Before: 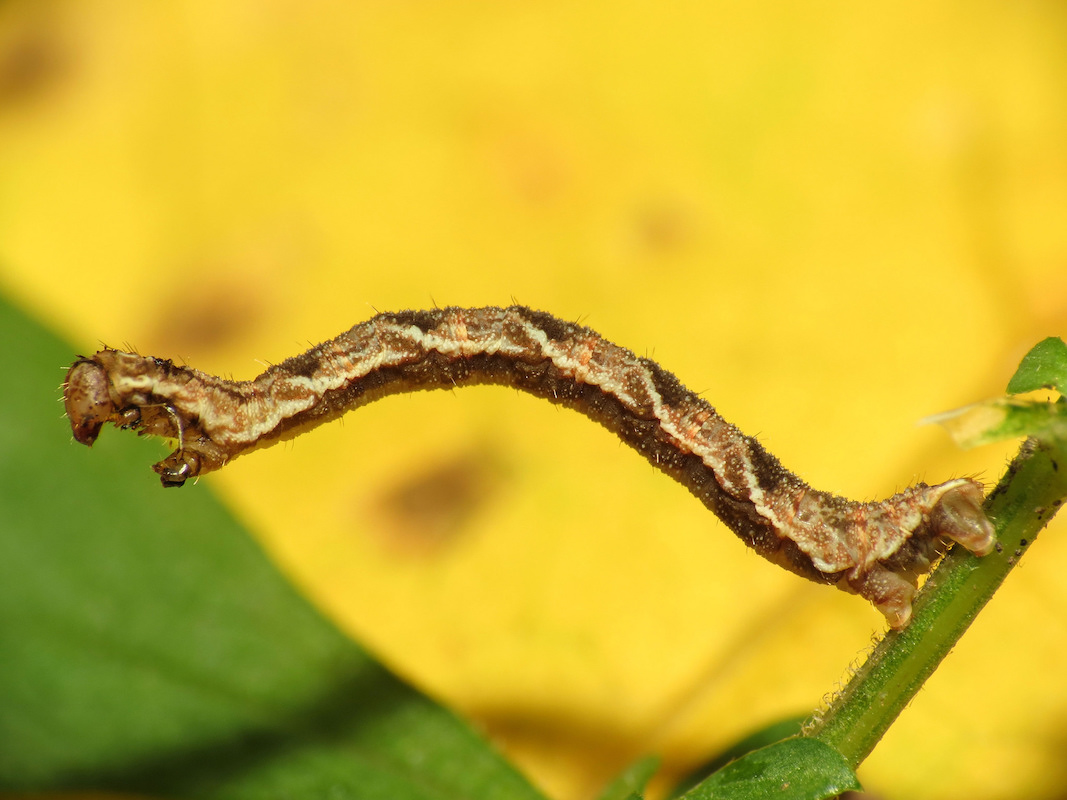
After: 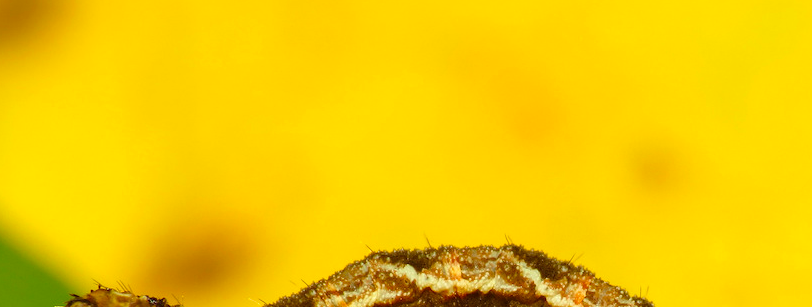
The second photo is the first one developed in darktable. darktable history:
crop: left 0.573%, top 7.642%, right 23.261%, bottom 53.907%
velvia: strength 32.37%, mid-tones bias 0.201
